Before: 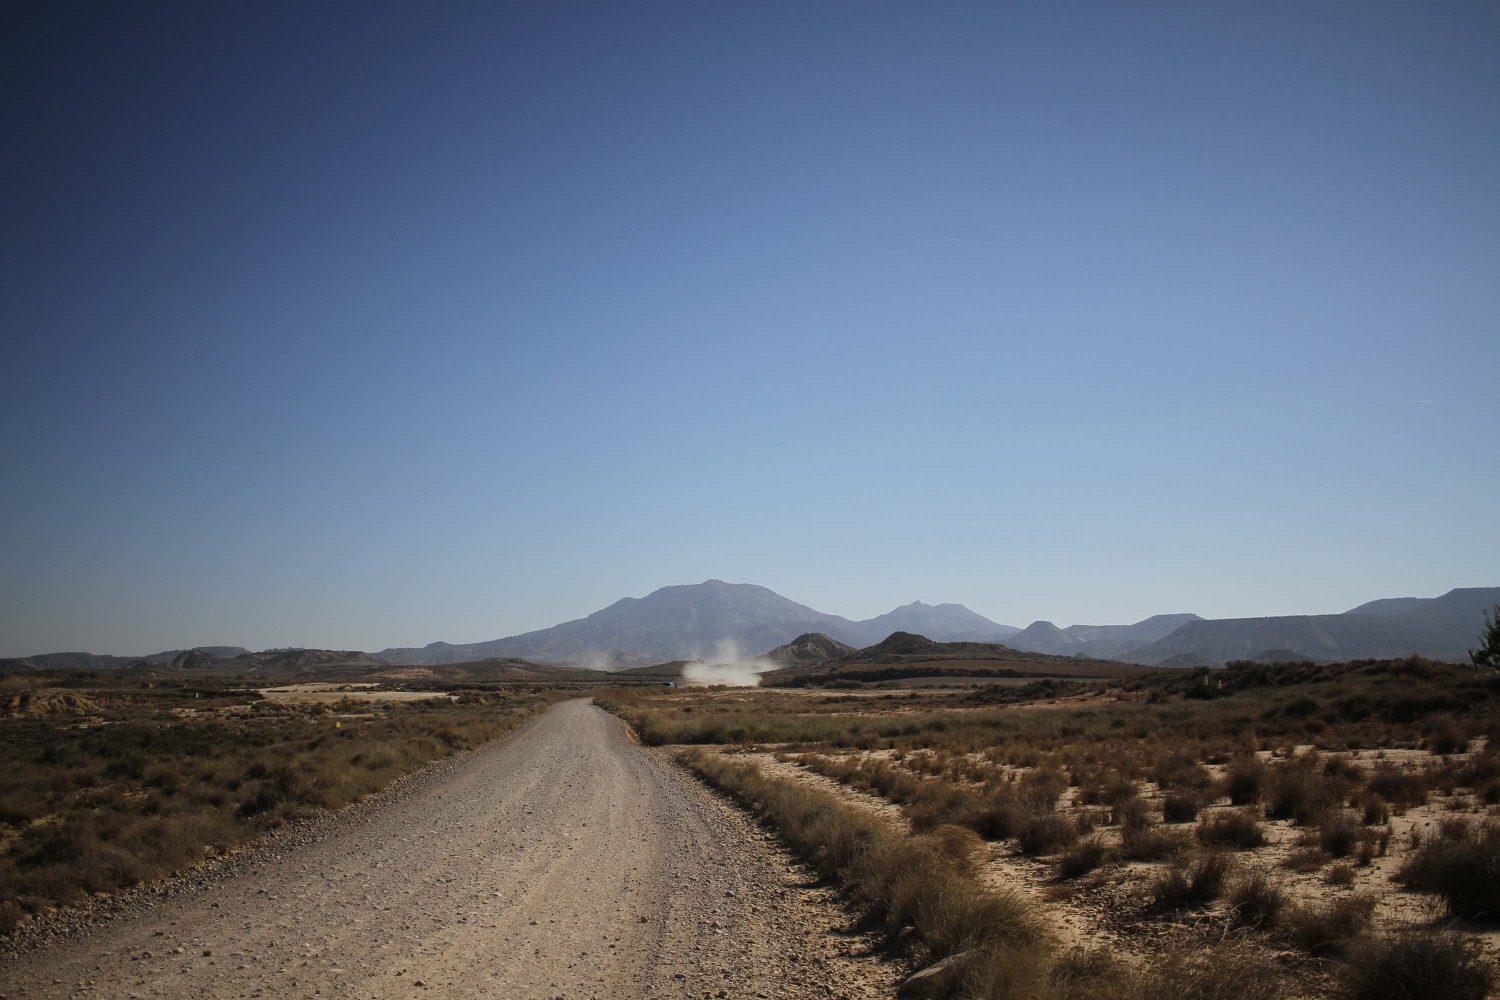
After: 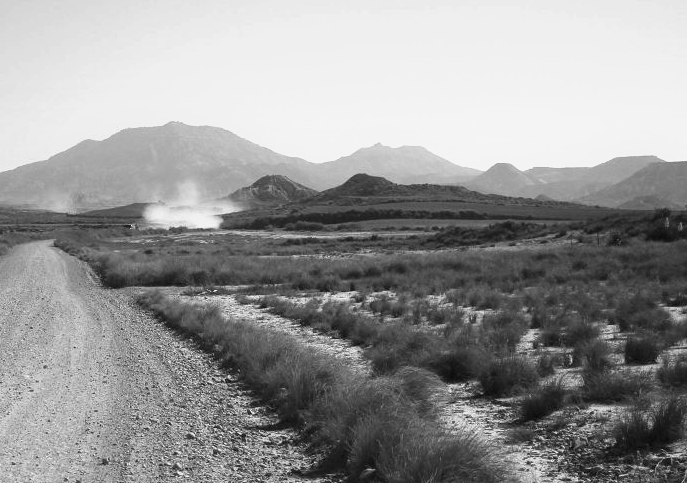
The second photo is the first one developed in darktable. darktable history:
monochrome: a 32, b 64, size 2.3
white balance: red 0.766, blue 1.537
velvia: on, module defaults
crop: left 35.976%, top 45.819%, right 18.162%, bottom 5.807%
exposure: exposure 1.137 EV, compensate highlight preservation false
